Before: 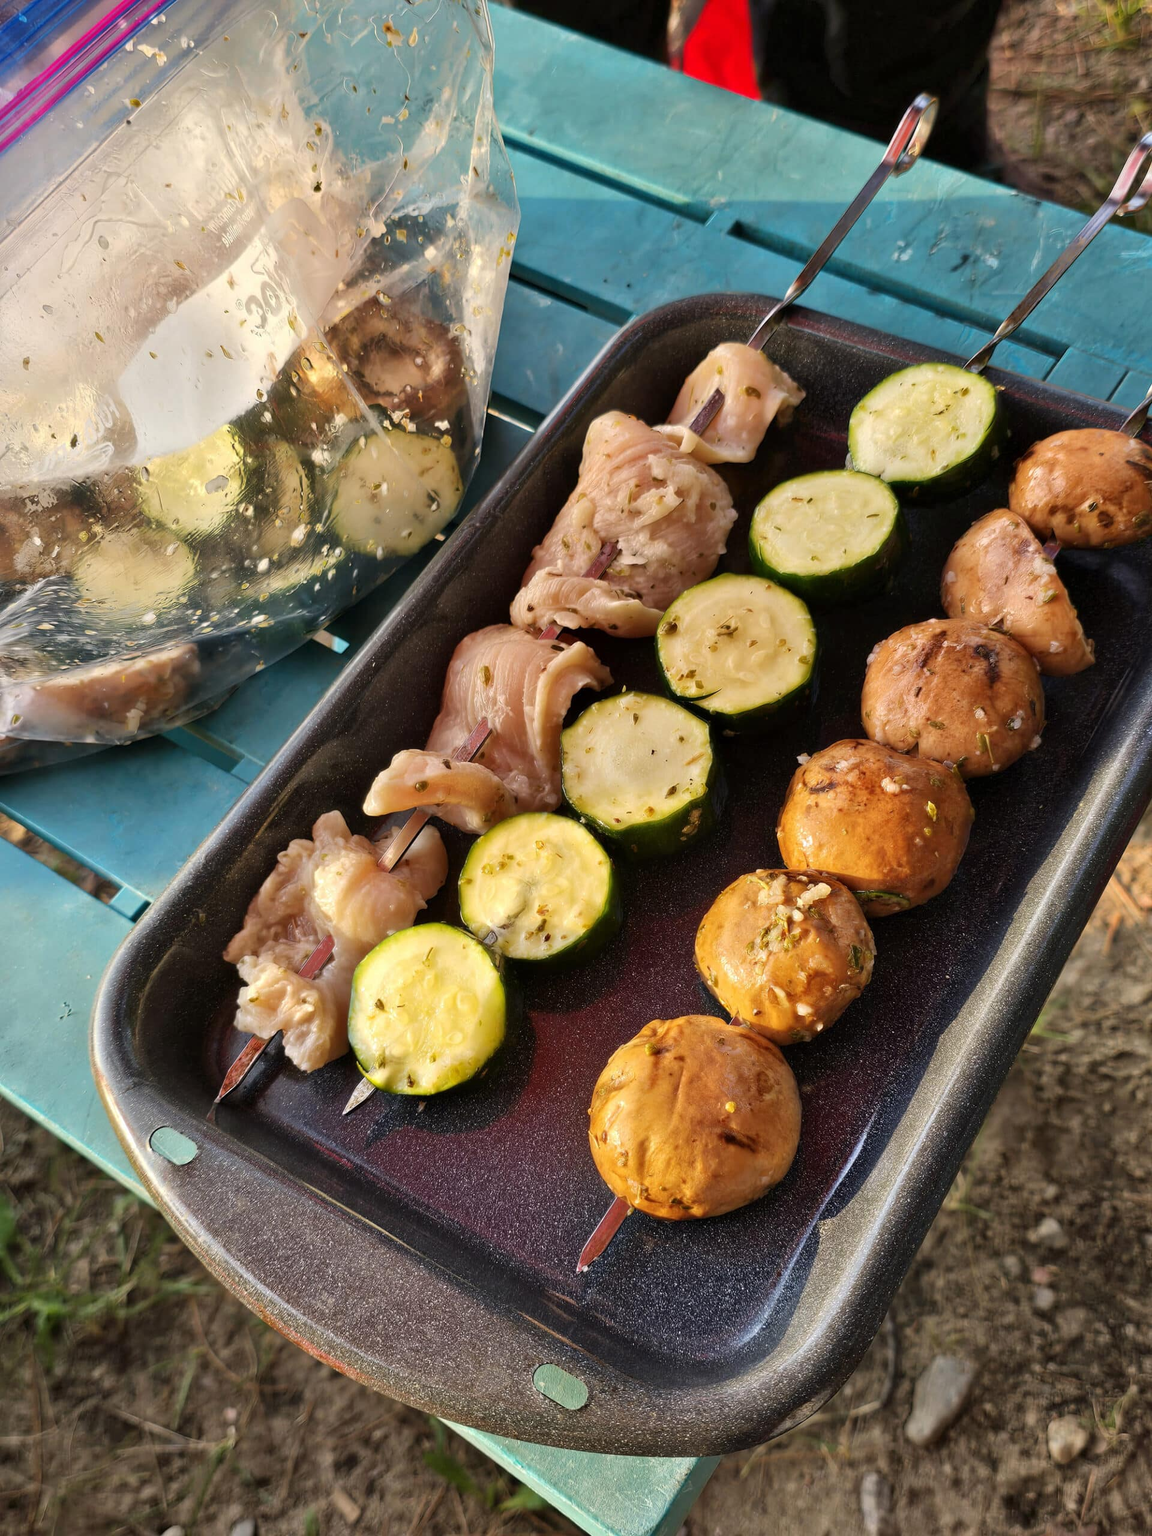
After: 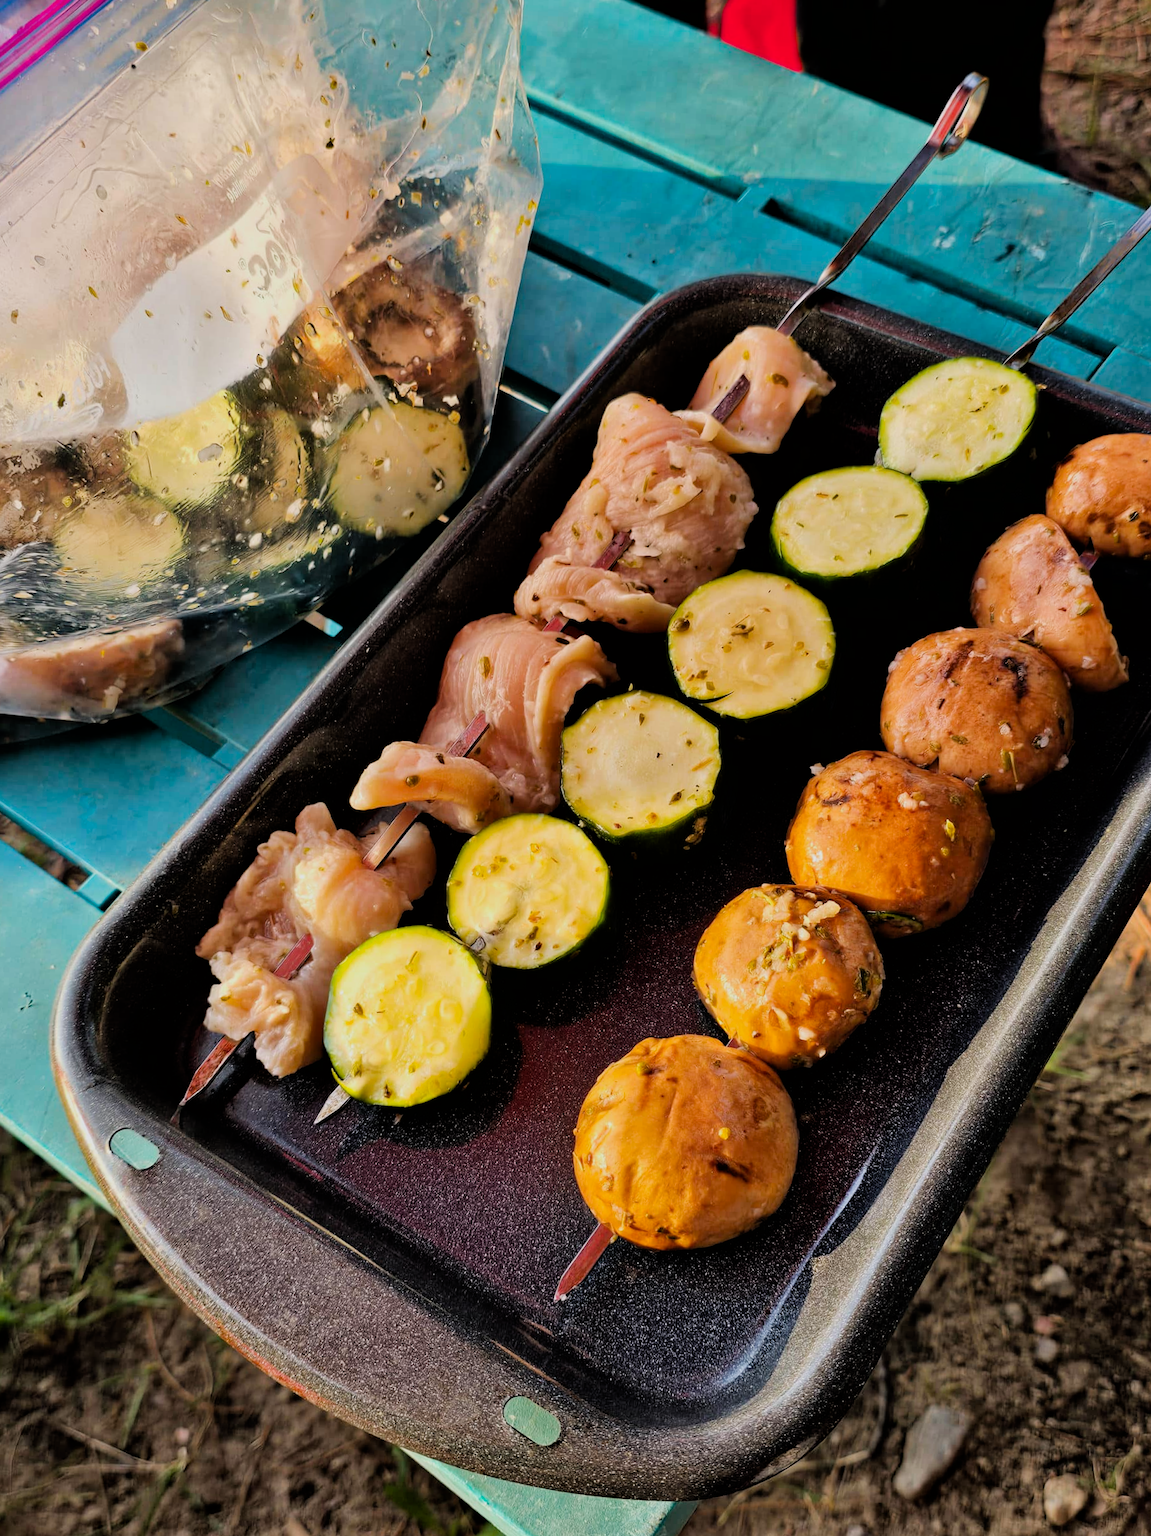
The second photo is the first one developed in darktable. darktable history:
crop and rotate: angle -2.47°
filmic rgb: black relative exposure -5.1 EV, white relative exposure 3.99 EV, hardness 2.9, contrast 1.188
haze removal: compatibility mode true, adaptive false
